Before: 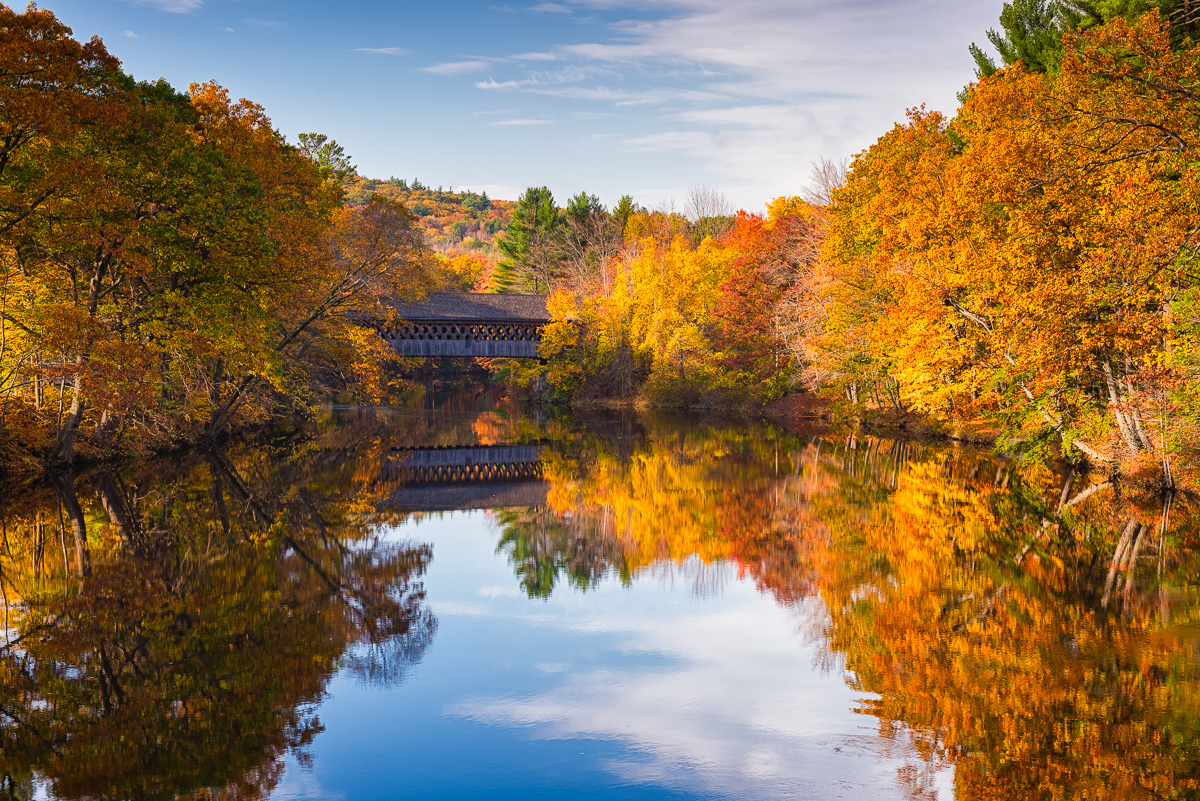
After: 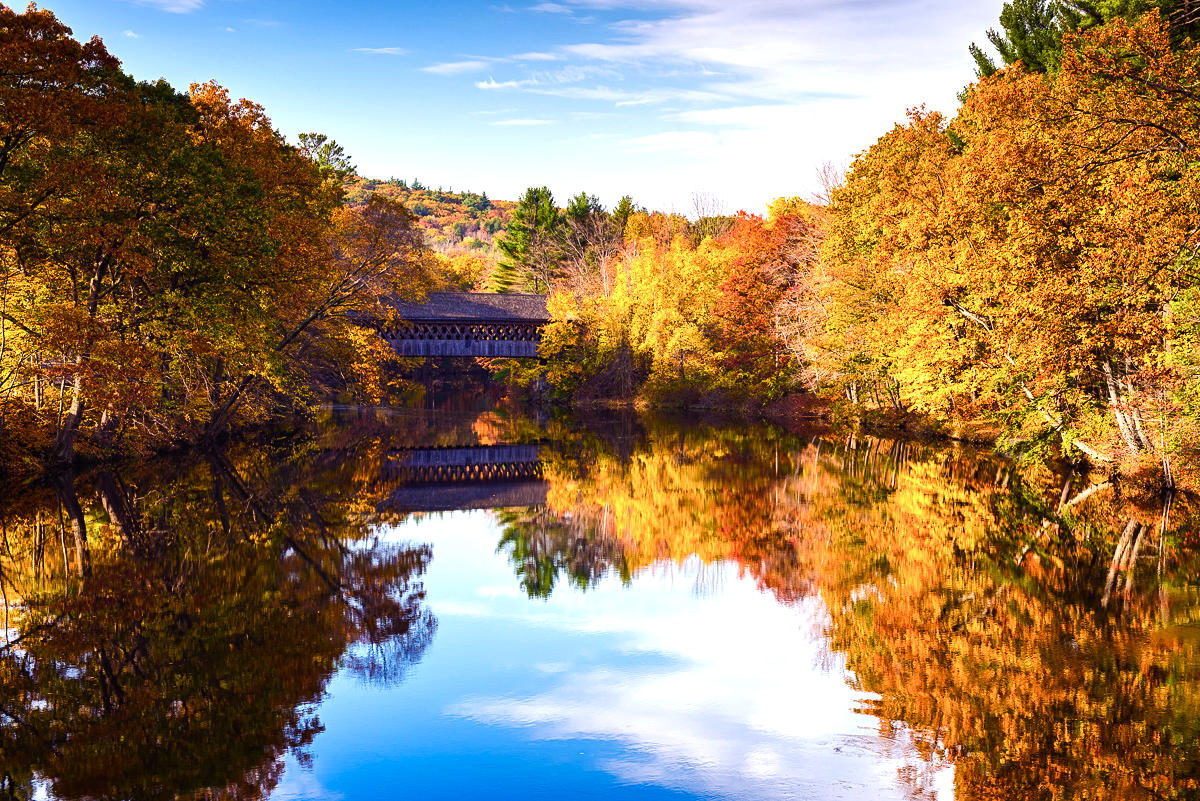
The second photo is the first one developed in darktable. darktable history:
tone equalizer: -8 EV -0.721 EV, -7 EV -0.69 EV, -6 EV -0.561 EV, -5 EV -0.408 EV, -3 EV 0.382 EV, -2 EV 0.6 EV, -1 EV 0.679 EV, +0 EV 0.729 EV, edges refinement/feathering 500, mask exposure compensation -1.57 EV, preserve details no
color correction: highlights a* -0.122, highlights b* -5.41, shadows a* -0.127, shadows b* -0.114
color balance rgb: shadows lift › luminance -22.04%, shadows lift › chroma 9.153%, shadows lift › hue 285.68°, linear chroma grading › global chroma 15.396%, perceptual saturation grading › global saturation -0.15%, perceptual saturation grading › highlights -19.876%, perceptual saturation grading › shadows 20.144%, global vibrance 20%
